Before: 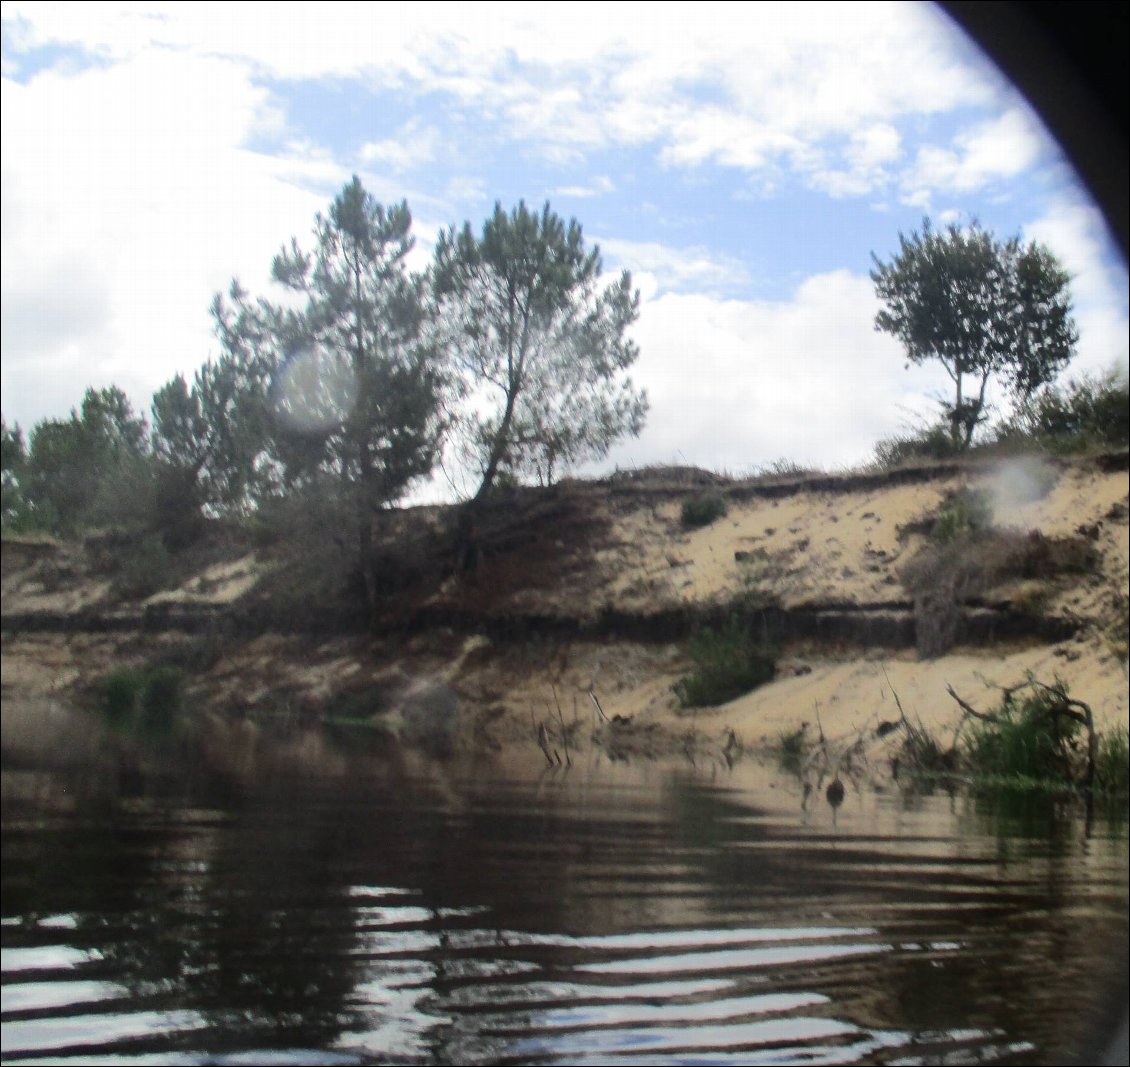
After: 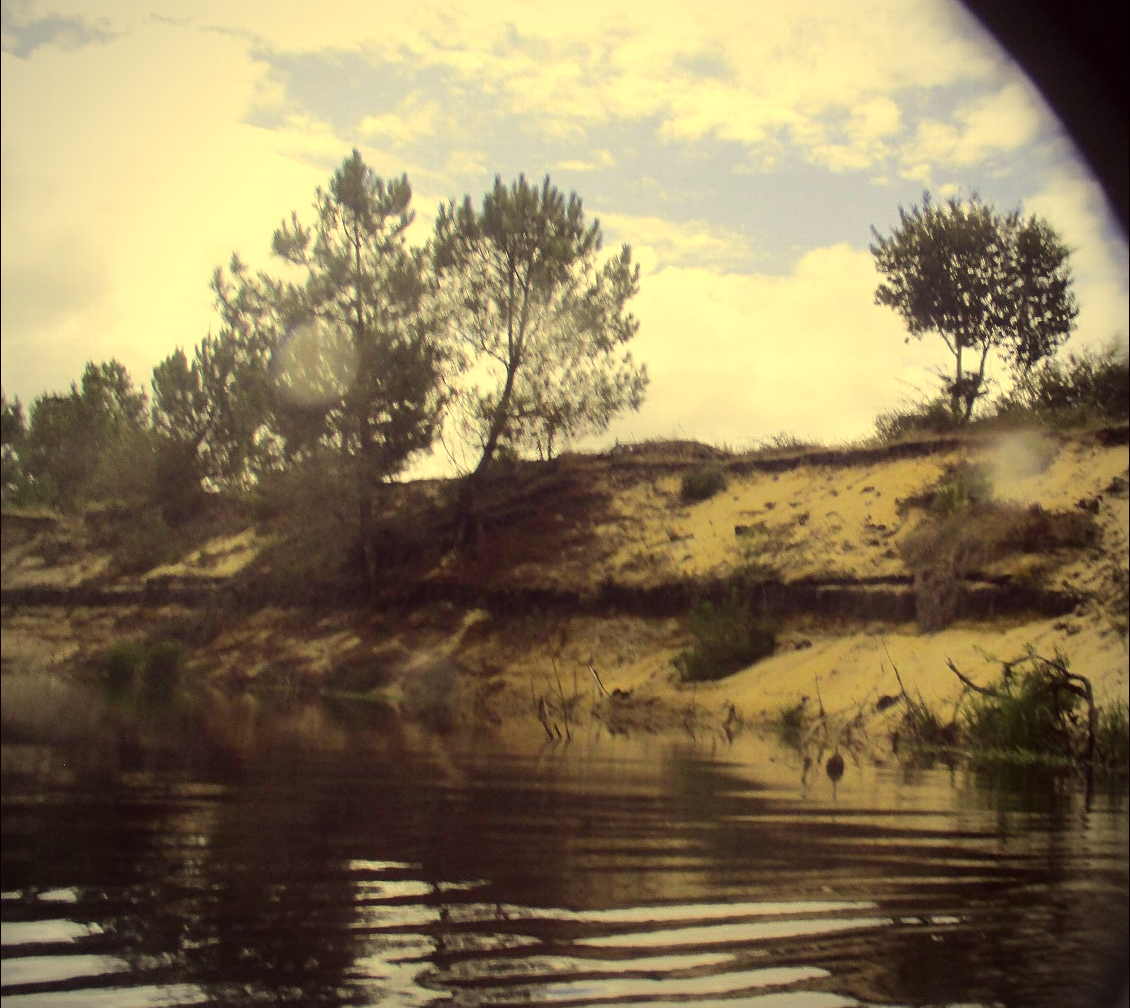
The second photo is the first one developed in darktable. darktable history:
color correction: highlights a* -0.482, highlights b* 40, shadows a* 9.8, shadows b* -0.161
crop and rotate: top 2.479%, bottom 3.018%
vignetting: fall-off radius 60.65%
white balance: red 1.009, blue 0.985
sharpen: amount 0.2
